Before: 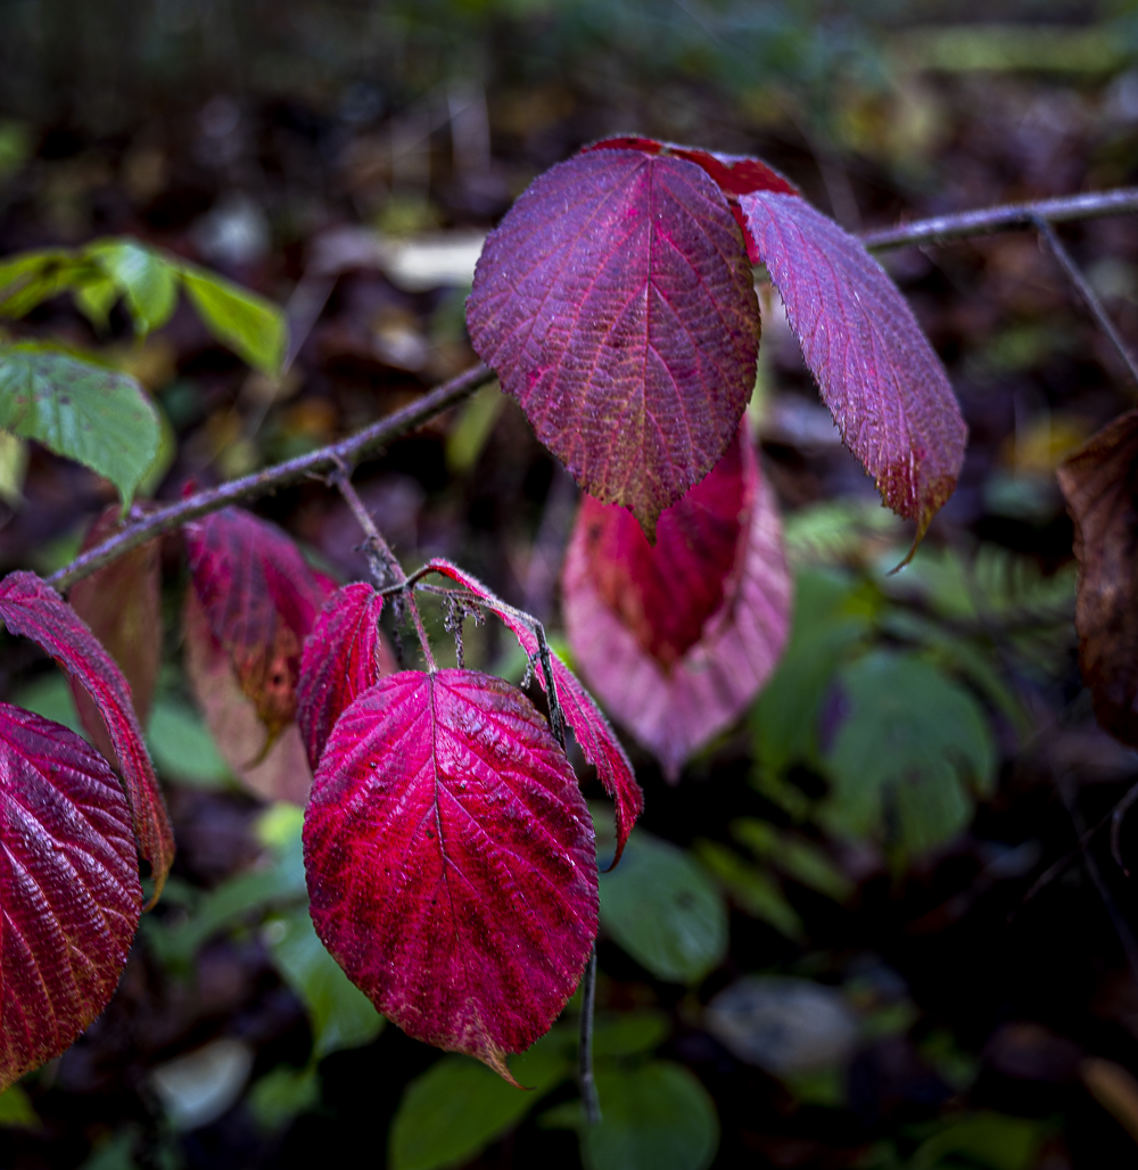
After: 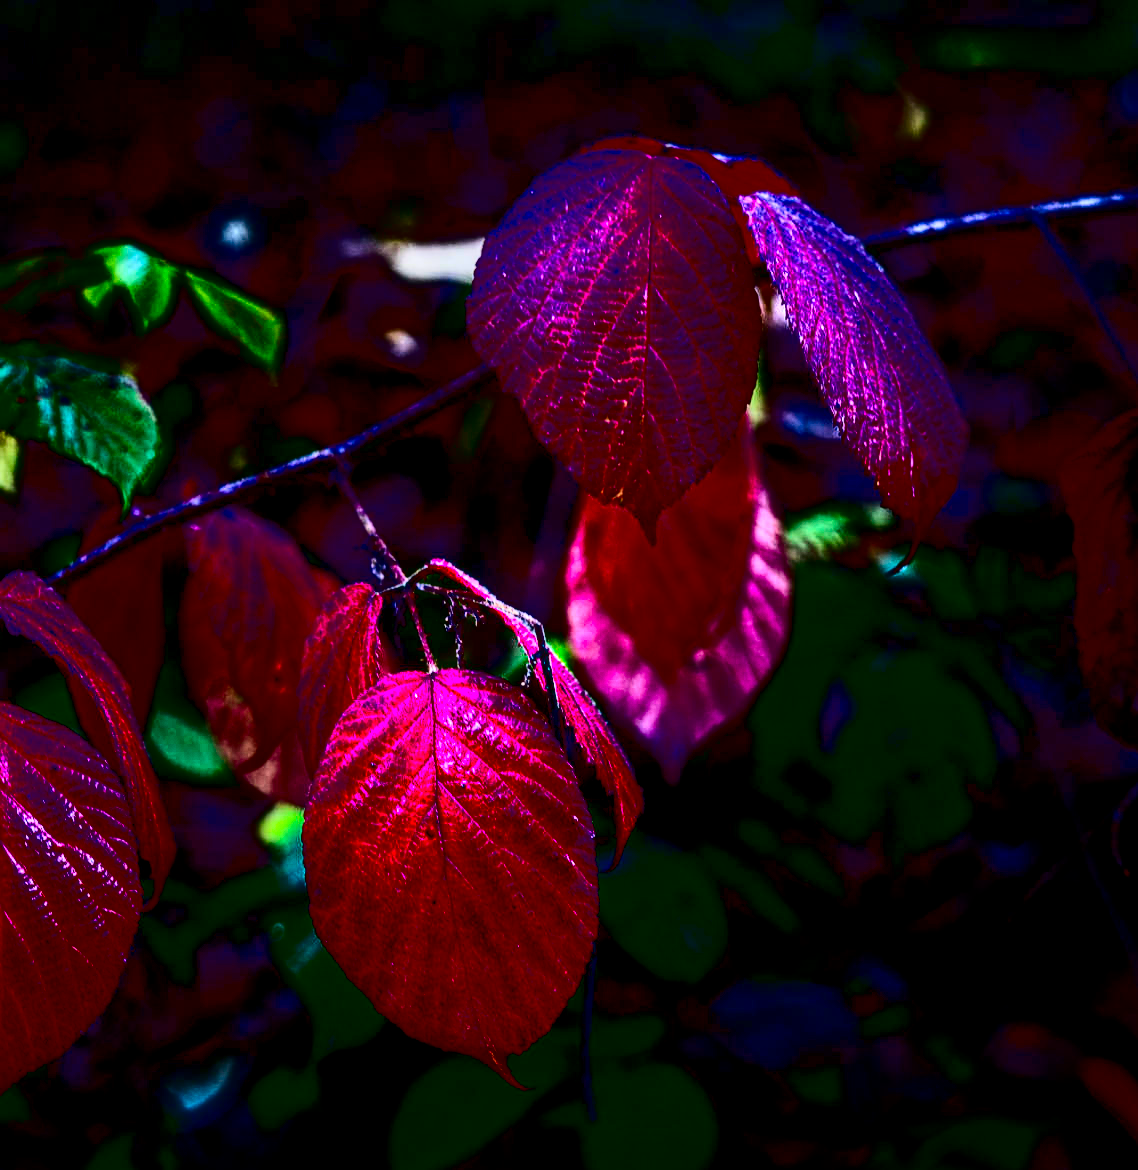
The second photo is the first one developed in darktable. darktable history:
contrast brightness saturation: contrast 0.772, brightness -0.996, saturation 0.989
color correction: highlights b* 0.034
local contrast: detail 150%
